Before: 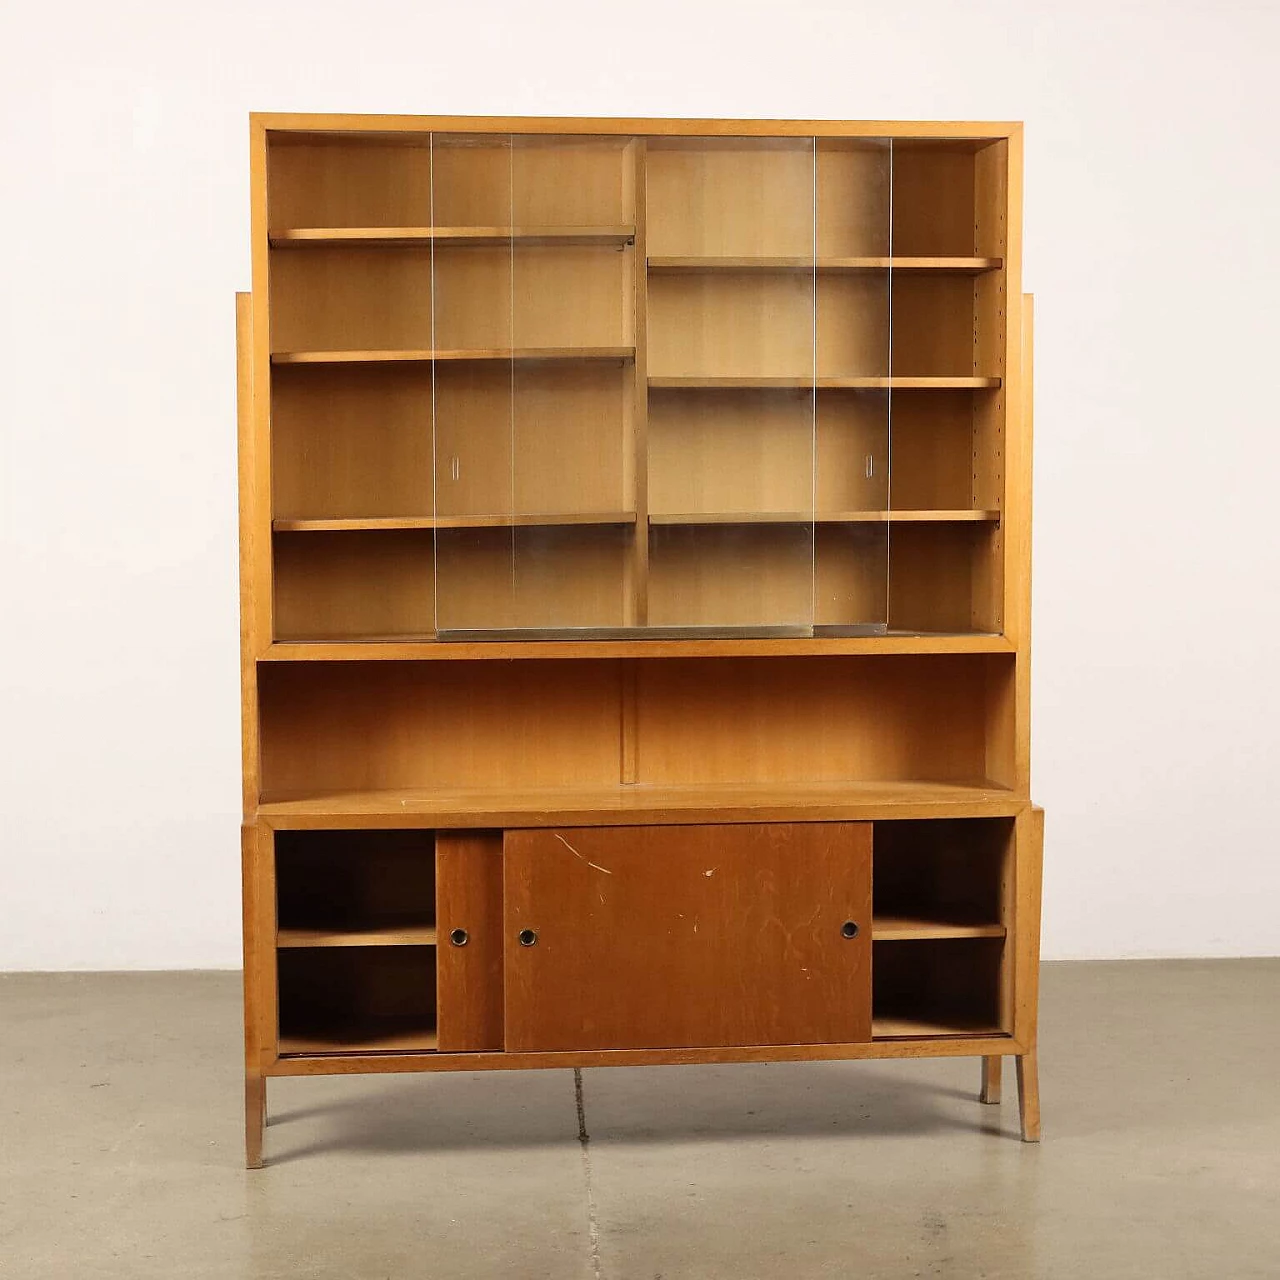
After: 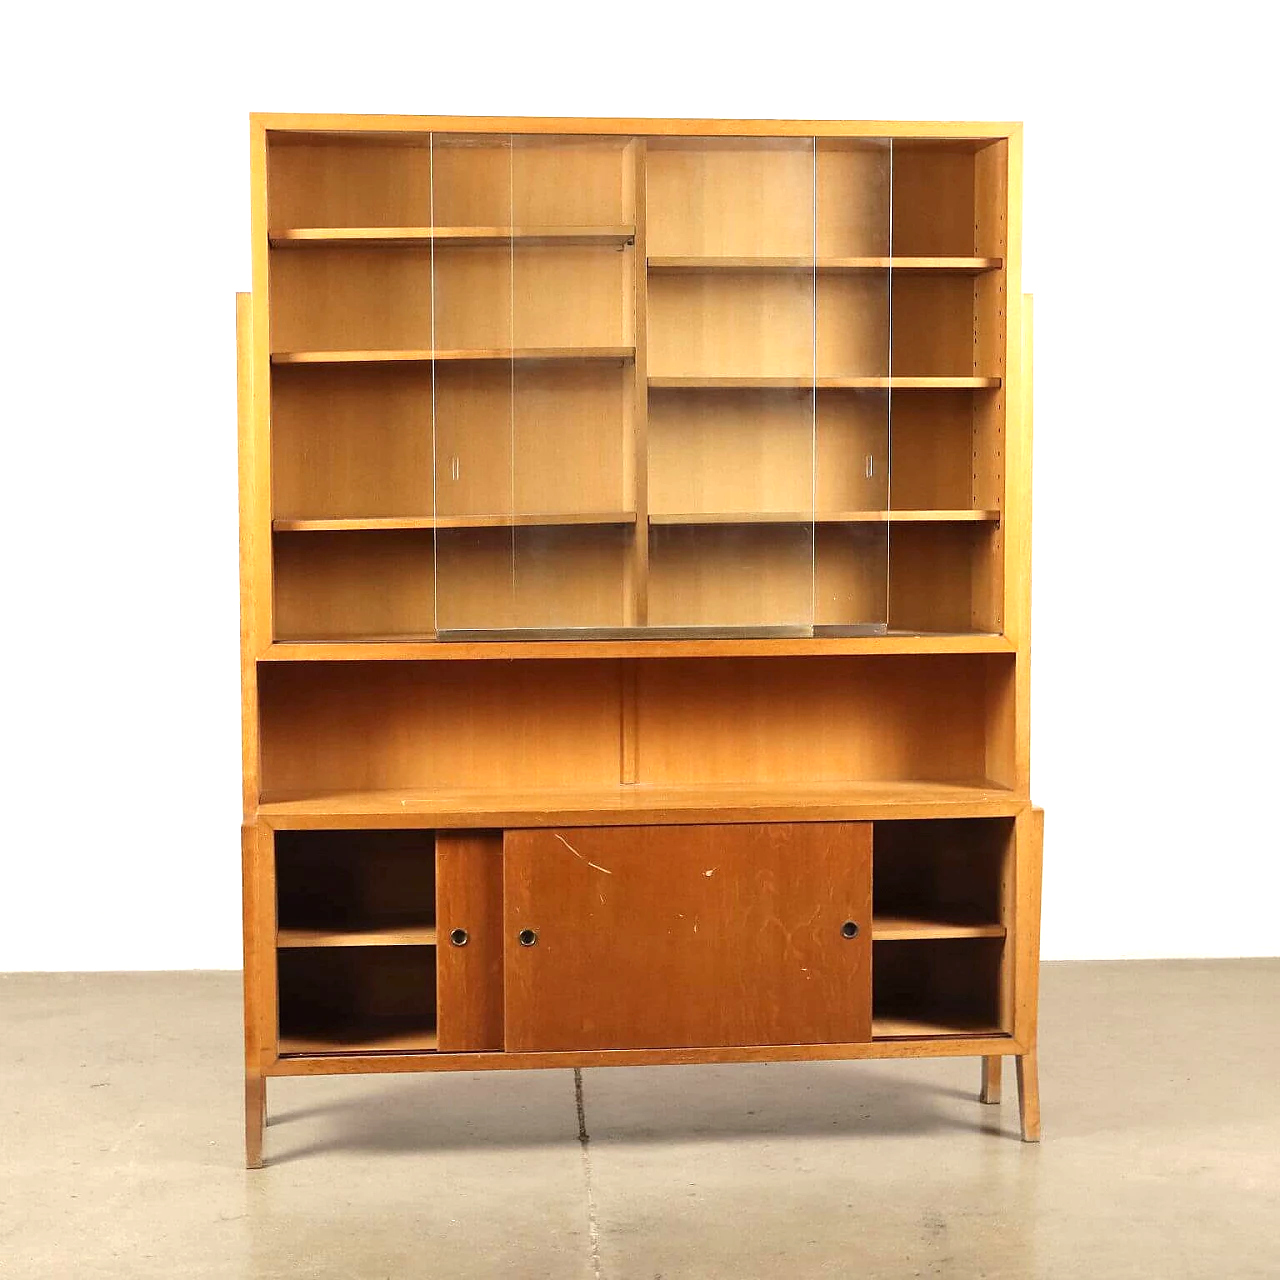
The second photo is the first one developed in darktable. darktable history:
exposure: black level correction 0, exposure 0.697 EV, compensate exposure bias true, compensate highlight preservation false
tone equalizer: edges refinement/feathering 500, mask exposure compensation -1.57 EV, preserve details no
